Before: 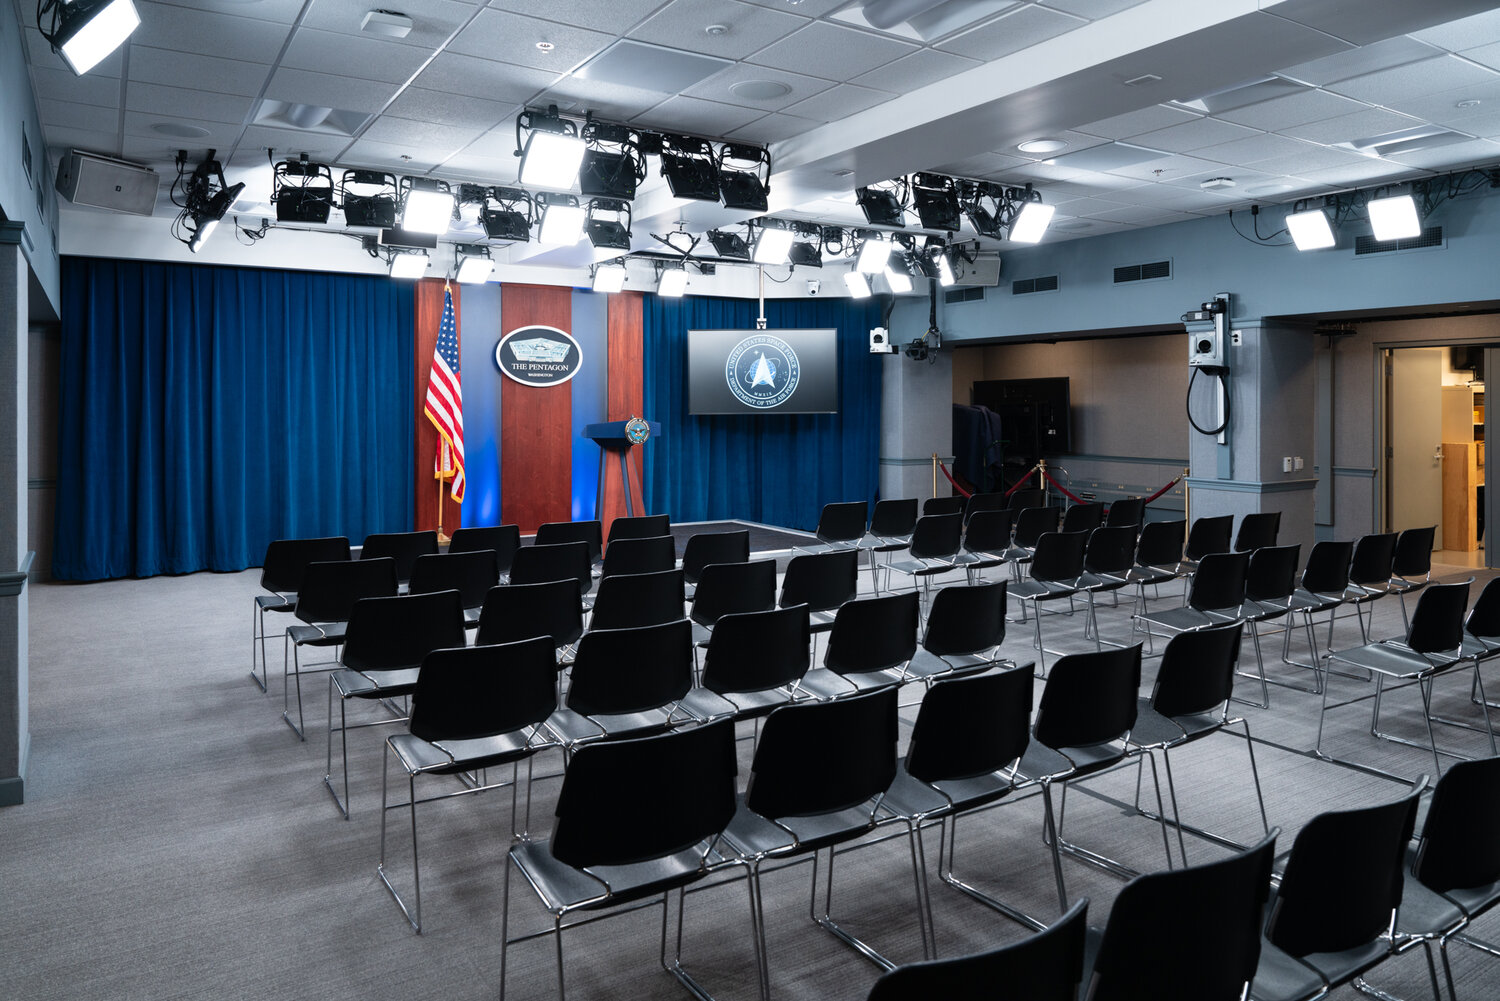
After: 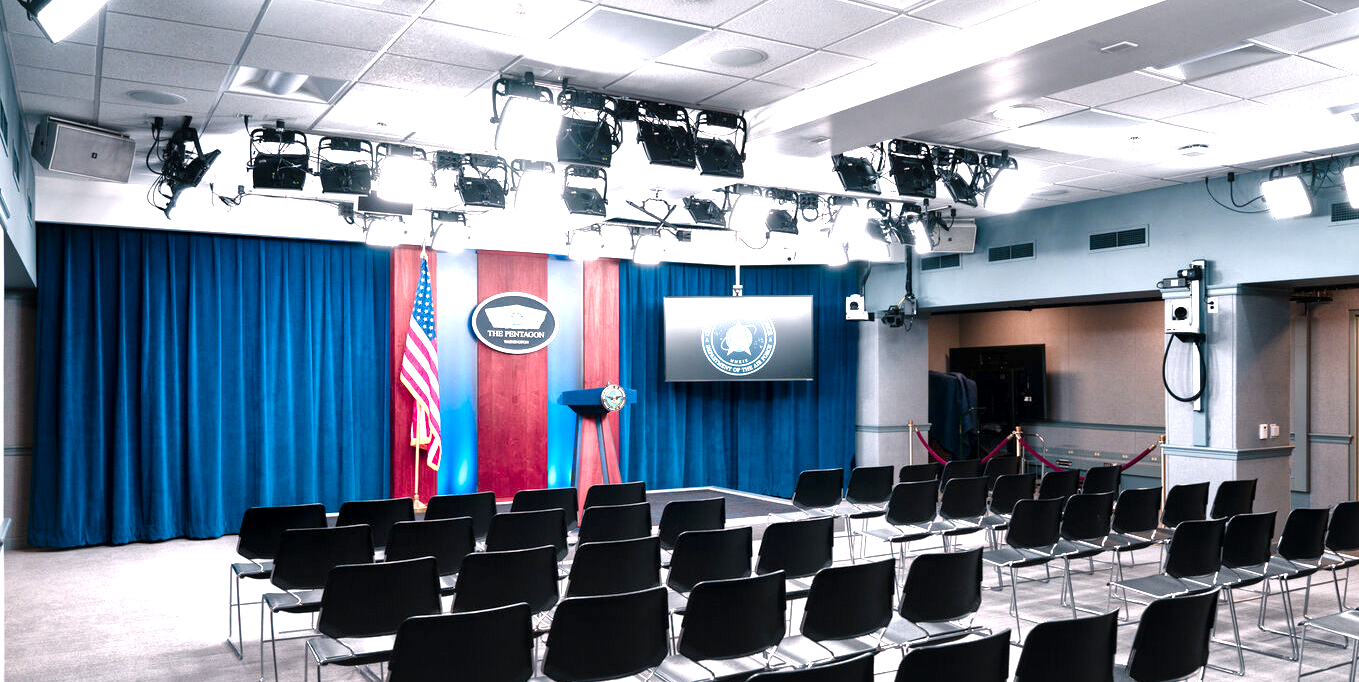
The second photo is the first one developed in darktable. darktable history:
crop: left 1.616%, top 3.376%, right 7.719%, bottom 28.428%
local contrast: mode bilateral grid, contrast 20, coarseness 49, detail 178%, midtone range 0.2
color correction: highlights a* 7.51, highlights b* 3.78
color balance rgb: global offset › luminance 0.256%, perceptual saturation grading › global saturation 0.934%, perceptual saturation grading › highlights -34.029%, perceptual saturation grading › mid-tones 15.076%, perceptual saturation grading › shadows 47.422%, hue shift -11.52°
exposure: black level correction 0, exposure 0.937 EV, compensate exposure bias true, compensate highlight preservation false
tone equalizer: -8 EV -0.442 EV, -7 EV -0.411 EV, -6 EV -0.333 EV, -5 EV -0.23 EV, -3 EV 0.242 EV, -2 EV 0.307 EV, -1 EV 0.373 EV, +0 EV 0.42 EV
